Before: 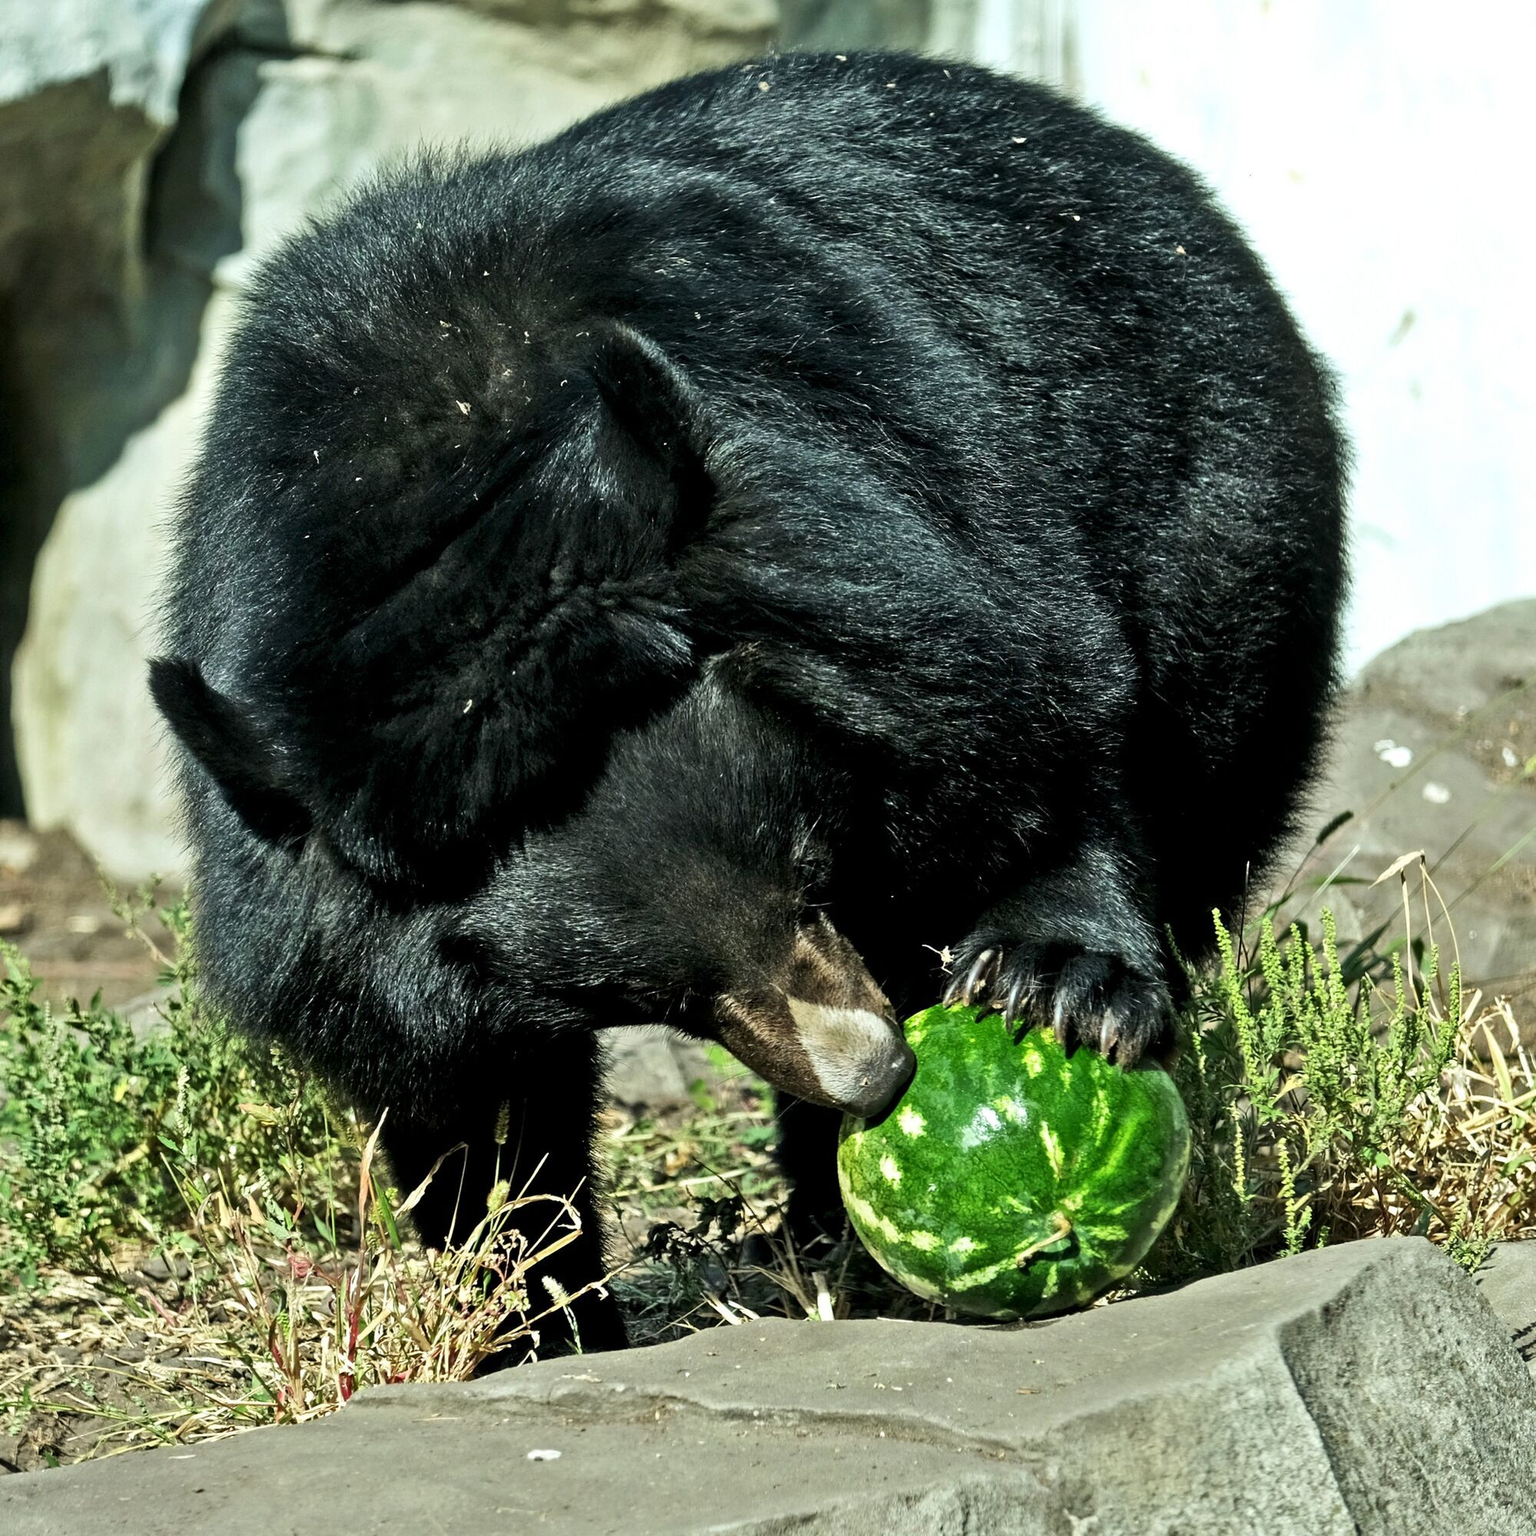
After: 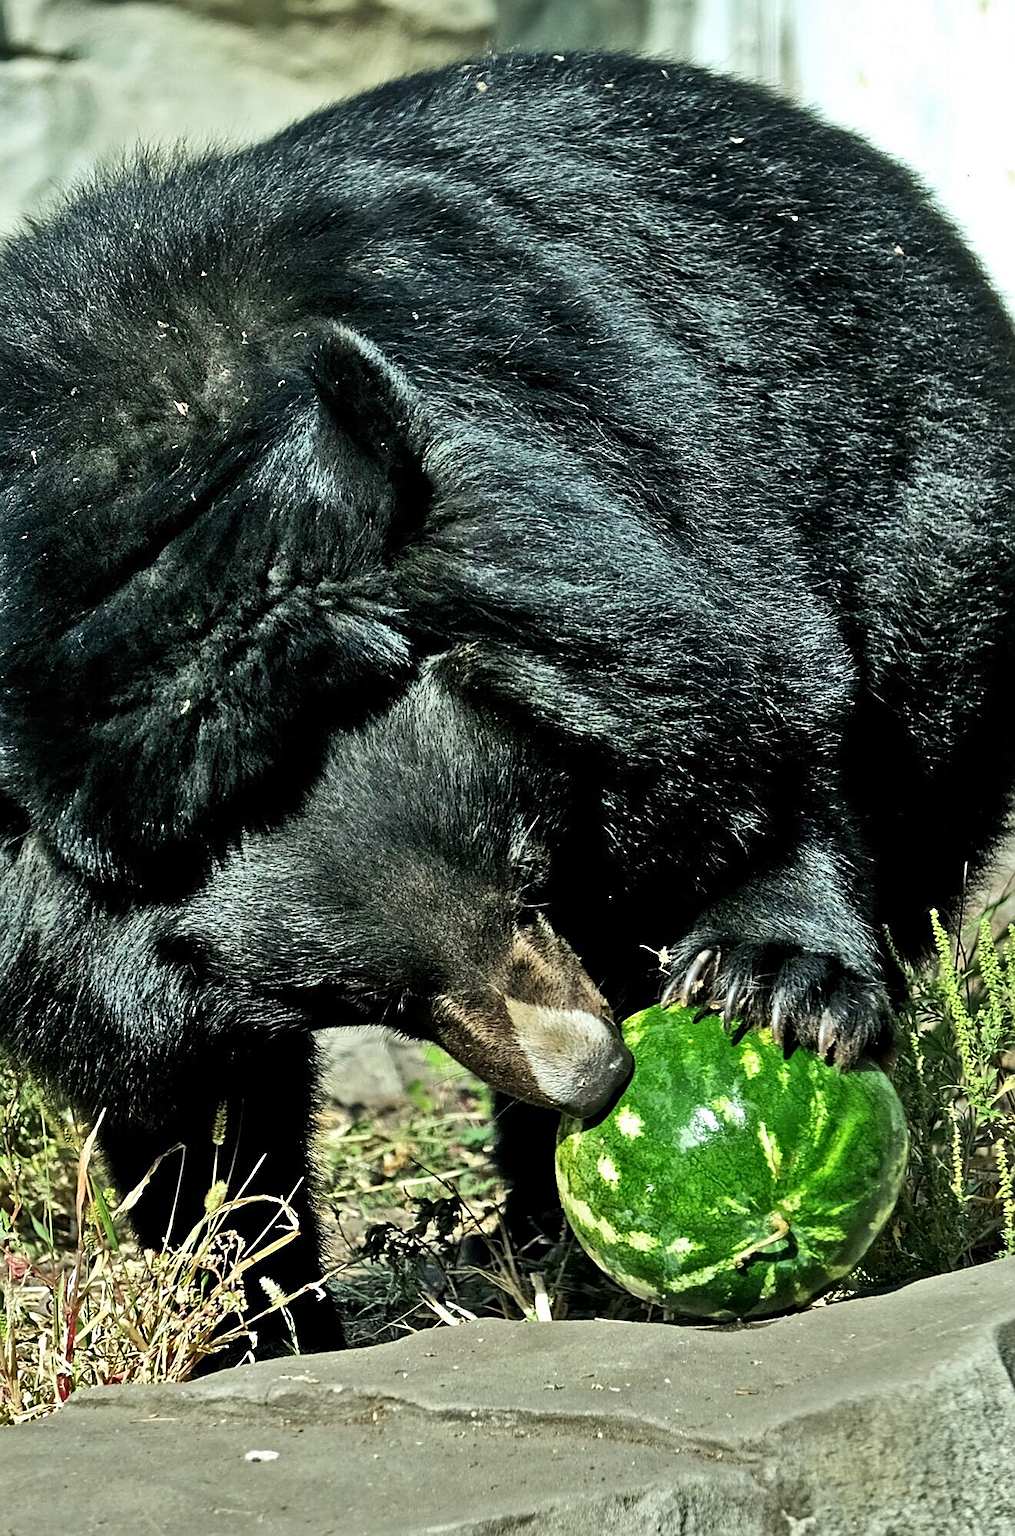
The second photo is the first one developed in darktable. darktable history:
crop and rotate: left 18.442%, right 15.508%
sharpen: on, module defaults
shadows and highlights: shadows 60, soften with gaussian
